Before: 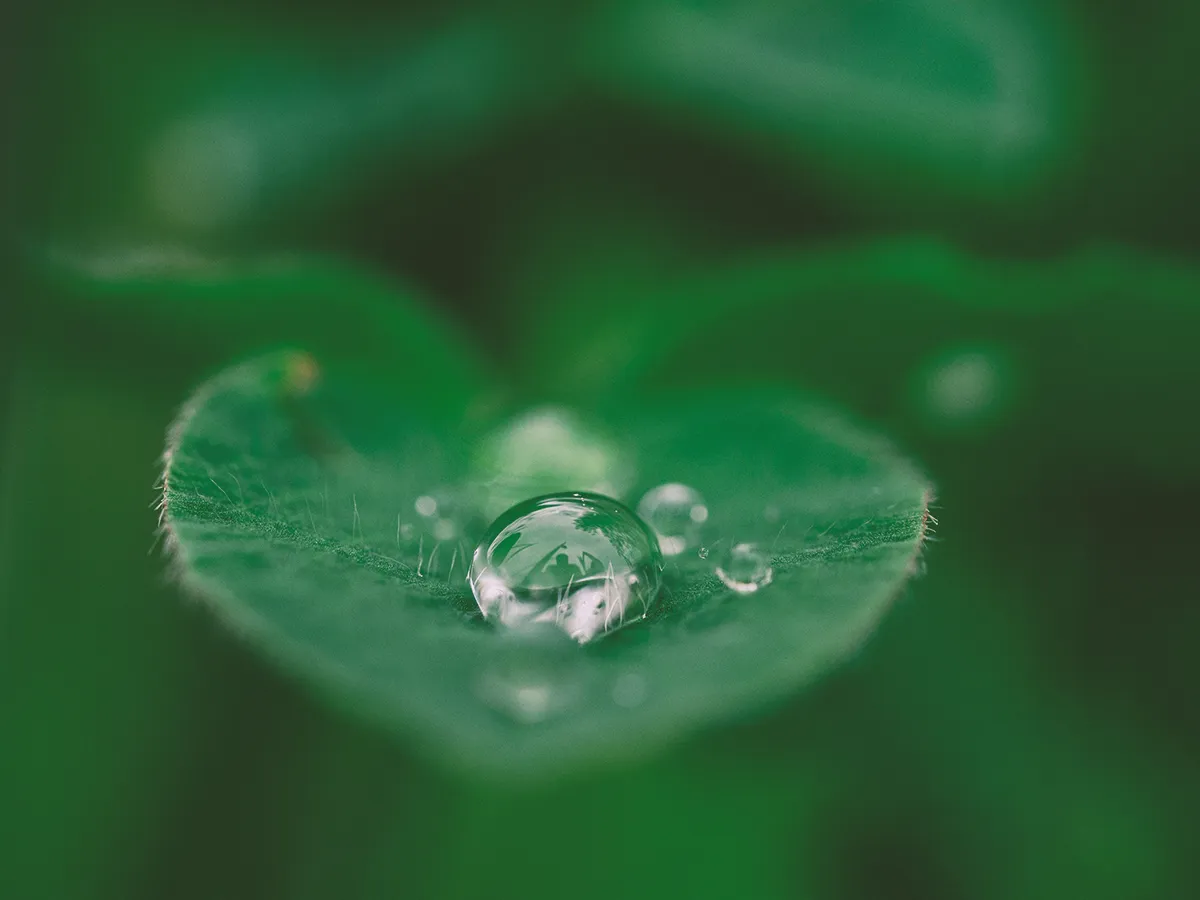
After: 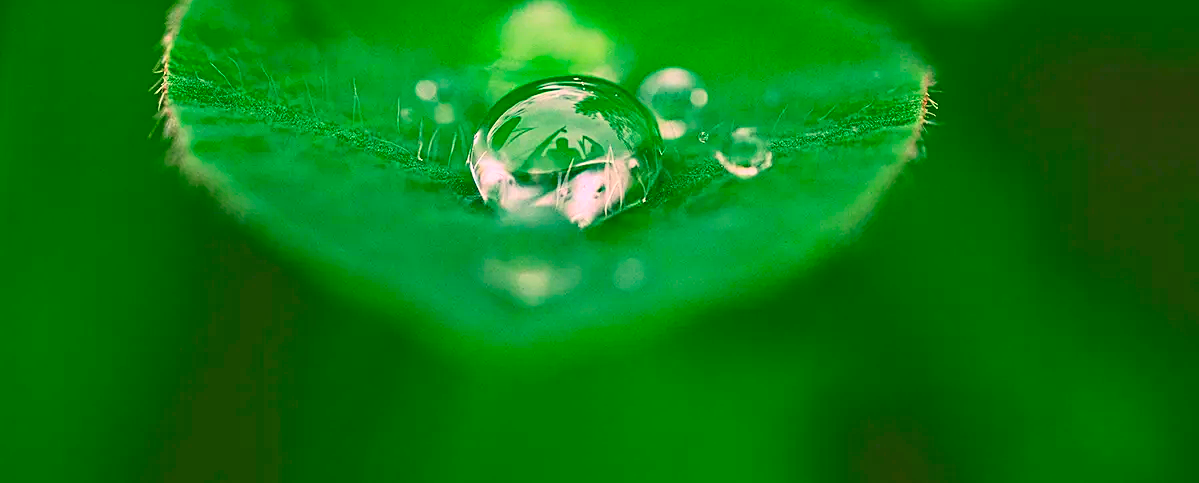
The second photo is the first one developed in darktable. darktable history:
color balance rgb: perceptual saturation grading › global saturation 20%, global vibrance 20%
haze removal: compatibility mode true, adaptive false
color correction: highlights a* 11.96, highlights b* 11.58
sharpen: on, module defaults
crop and rotate: top 46.237%
contrast brightness saturation: contrast 0.2, brightness 0.2, saturation 0.8
